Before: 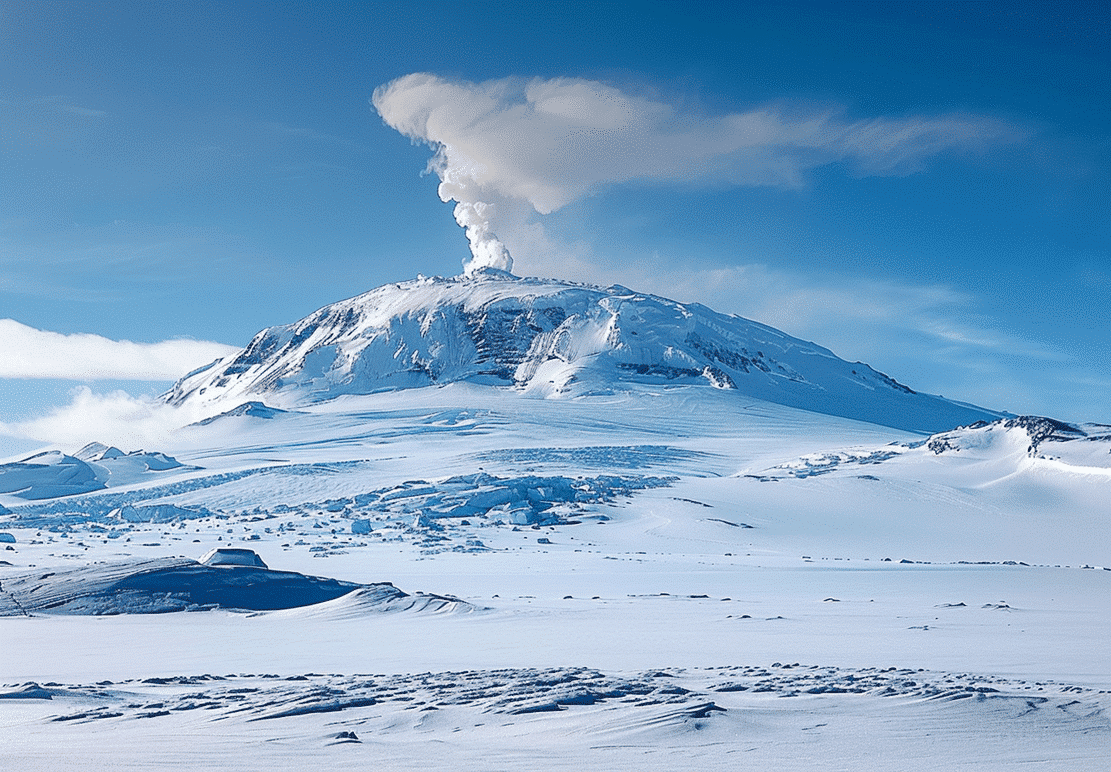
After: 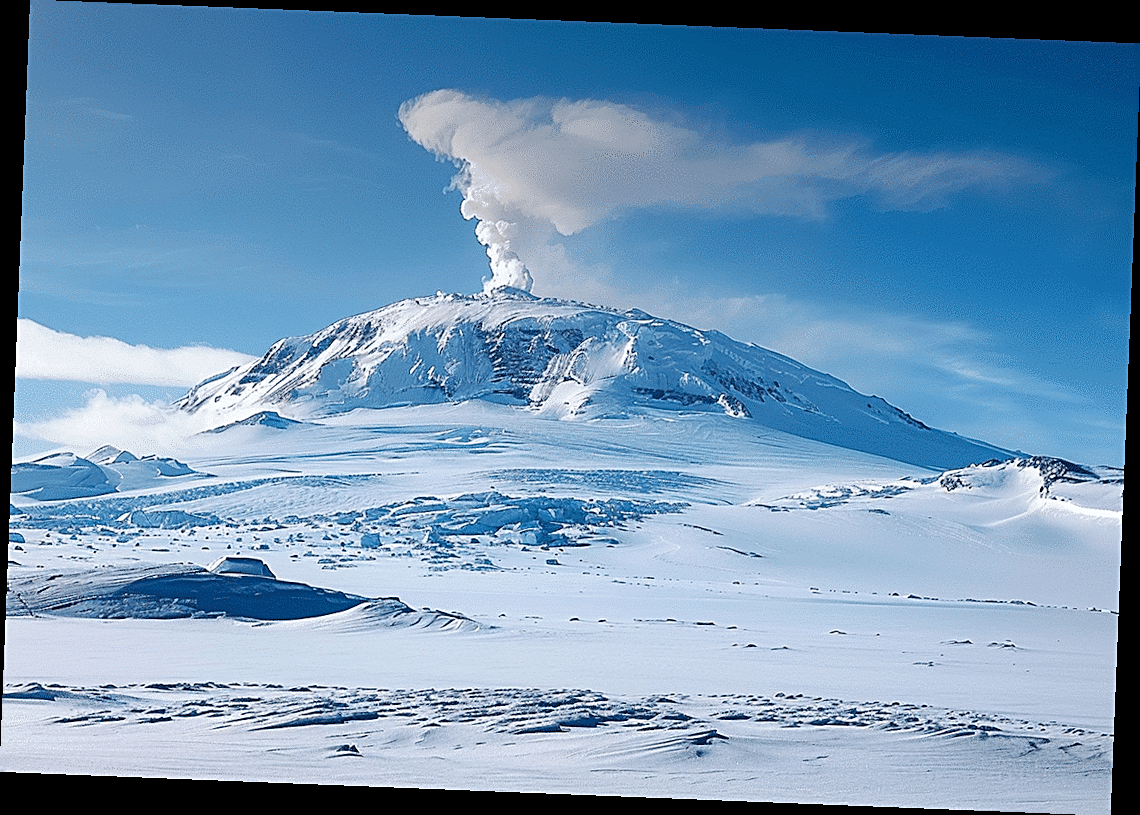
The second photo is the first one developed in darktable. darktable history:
white balance: emerald 1
rotate and perspective: rotation 2.27°, automatic cropping off
sharpen: on, module defaults
